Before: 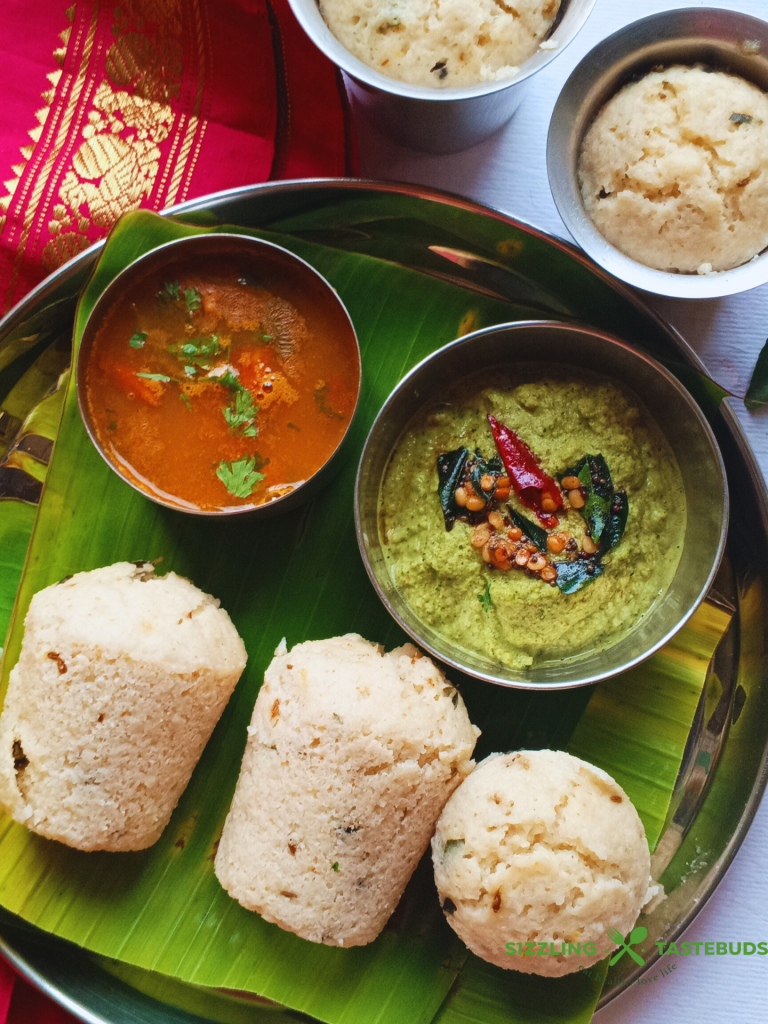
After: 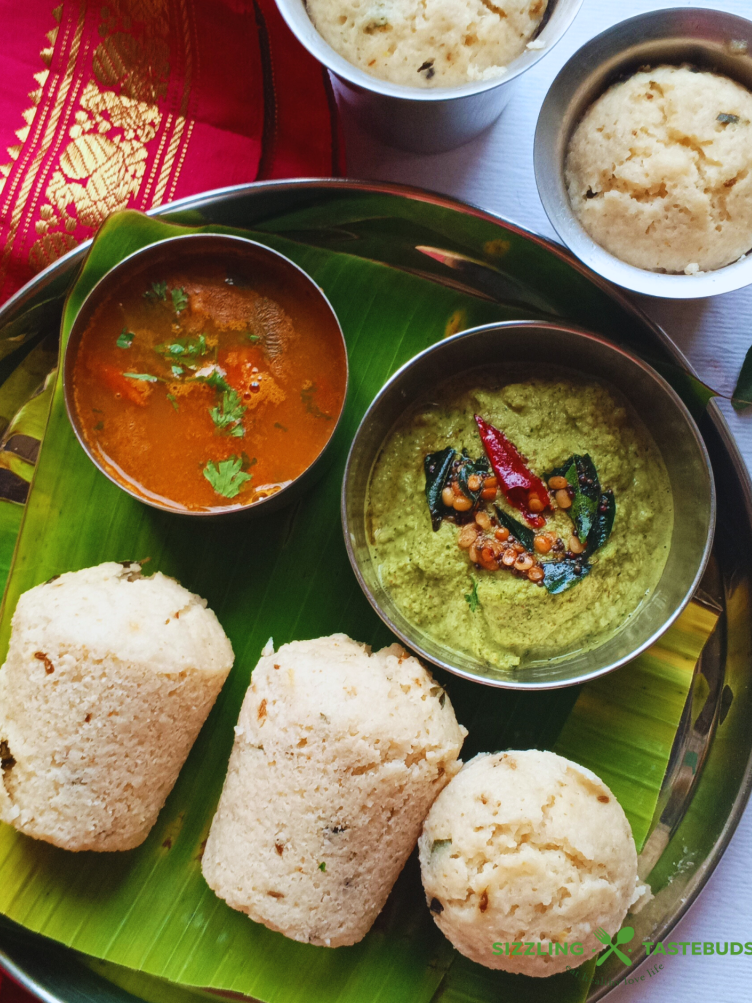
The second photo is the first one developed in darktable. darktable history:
crop: left 1.743%, right 0.268%, bottom 2.011%
white balance: red 0.982, blue 1.018
